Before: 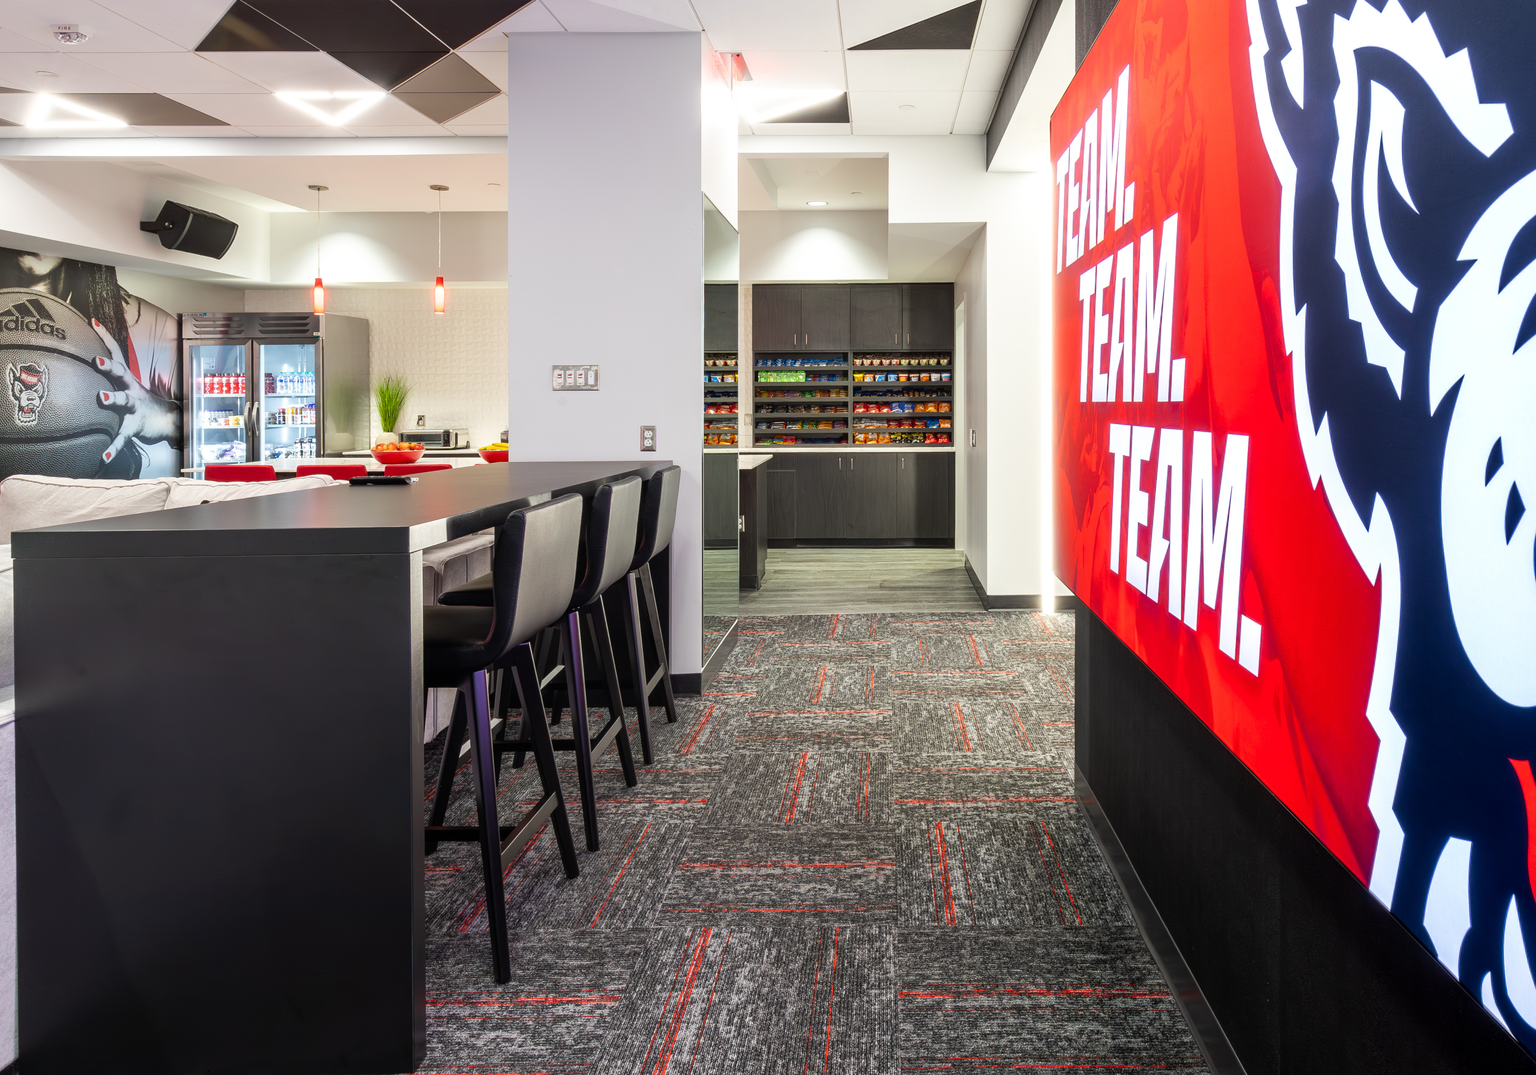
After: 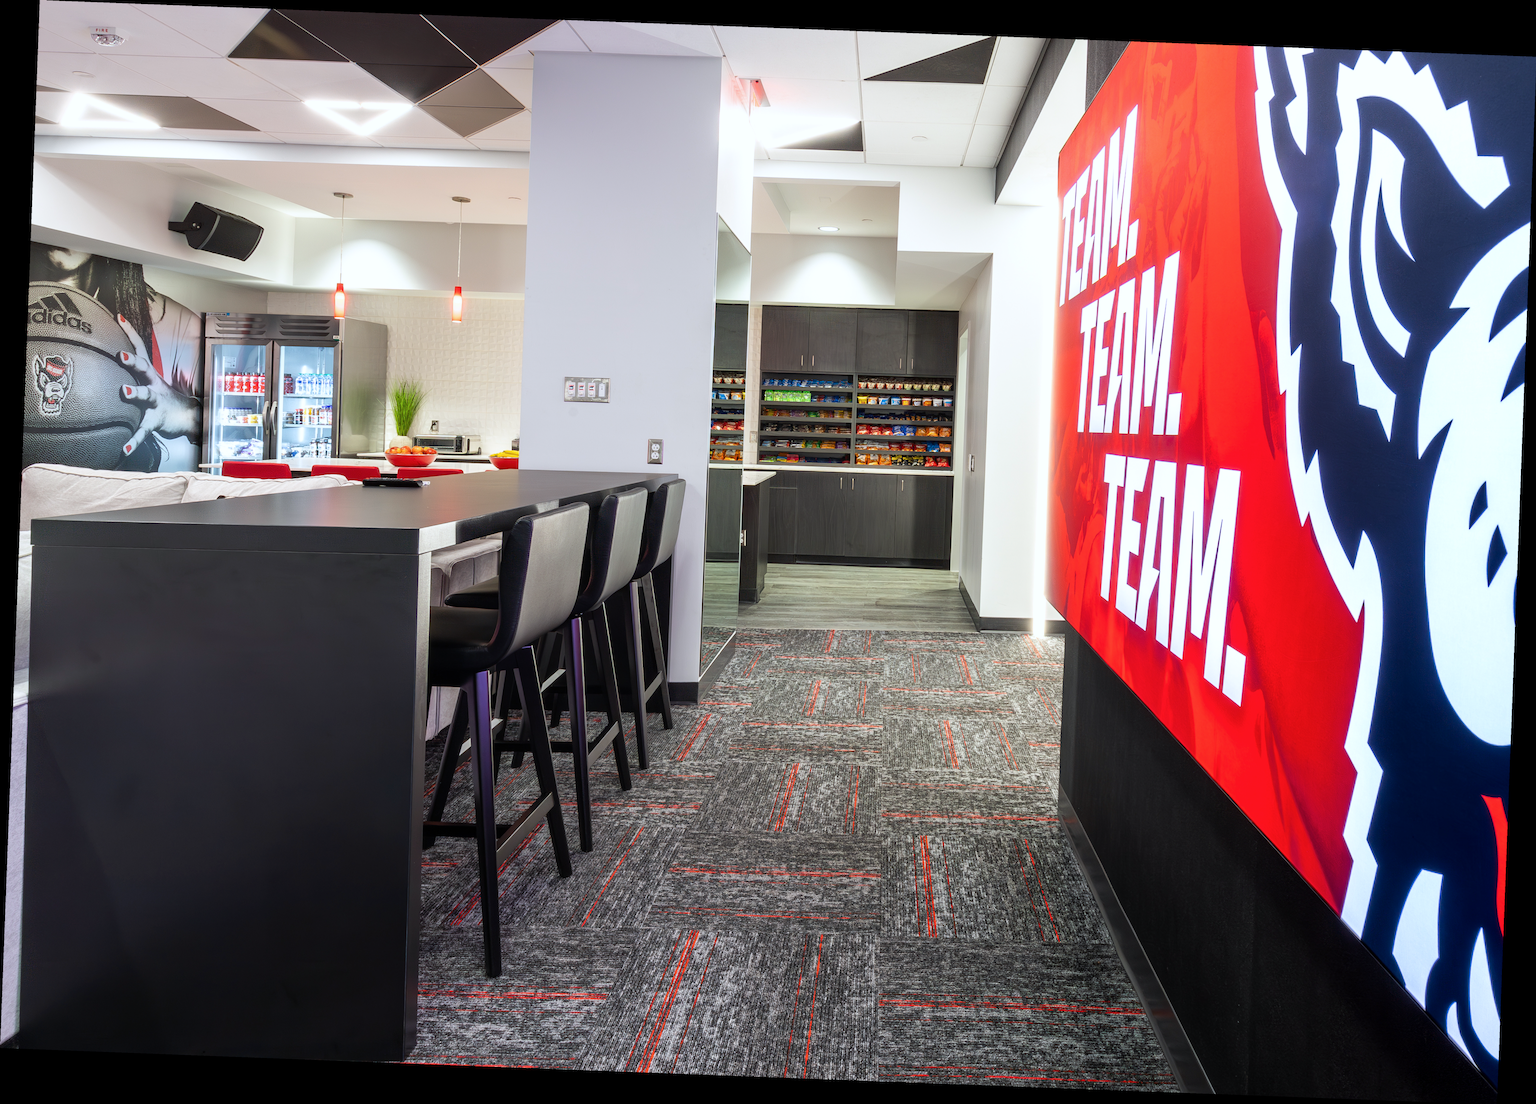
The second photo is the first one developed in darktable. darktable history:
color calibration: x 0.355, y 0.367, temperature 4700.38 K
rotate and perspective: rotation 2.17°, automatic cropping off
